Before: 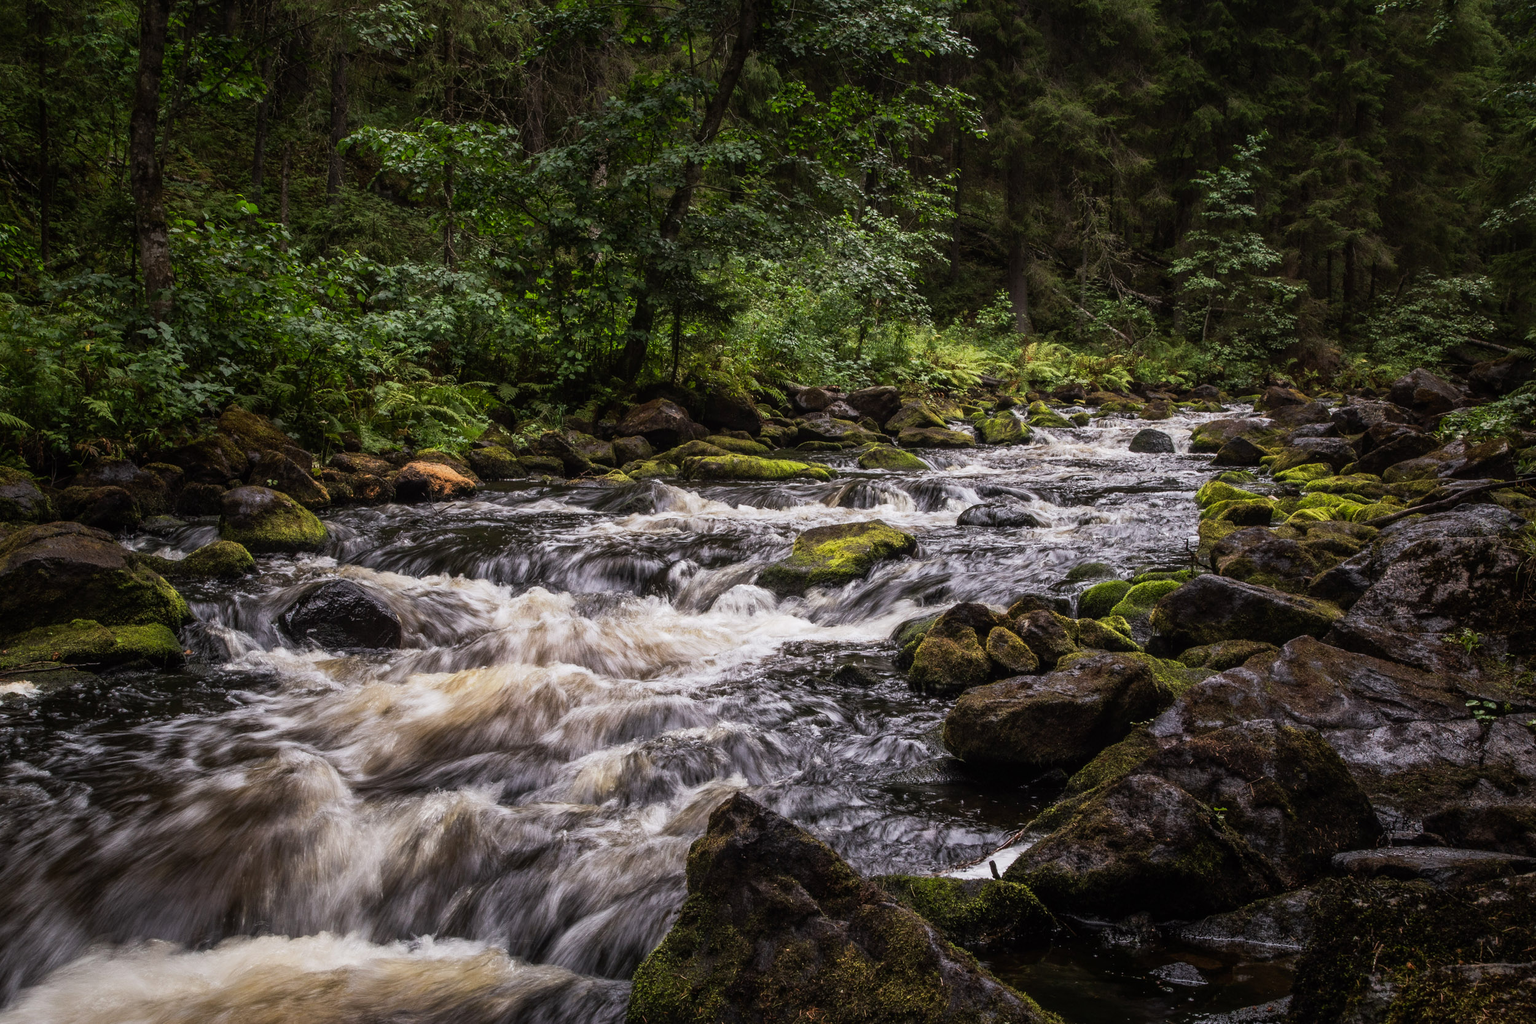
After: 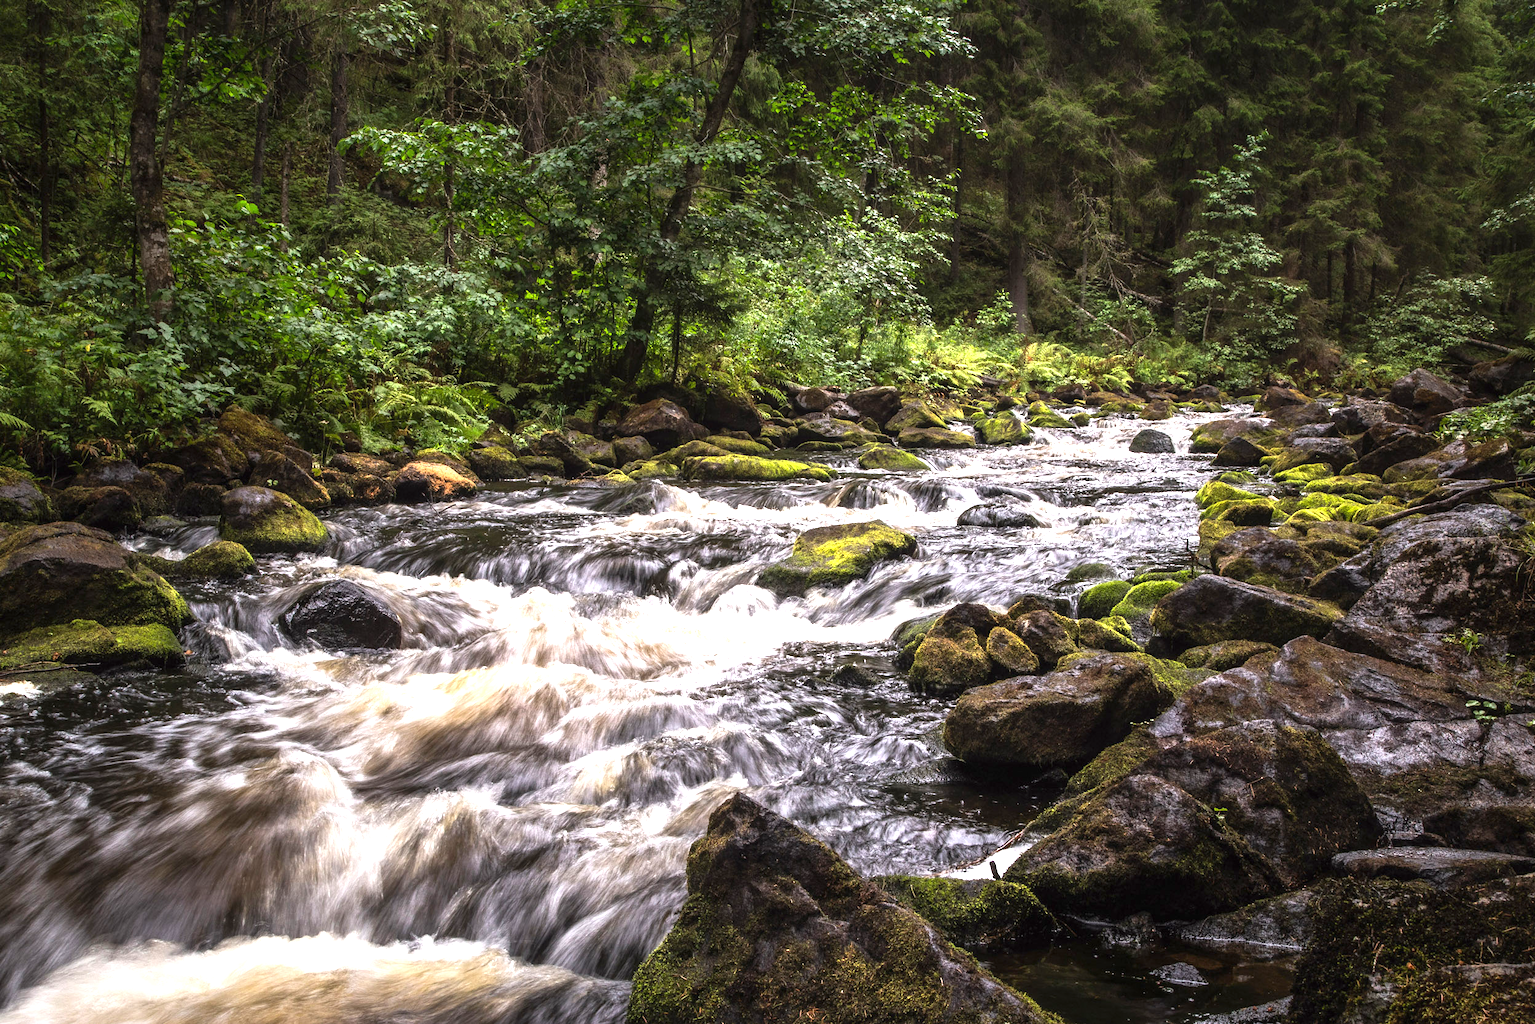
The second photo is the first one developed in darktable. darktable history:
exposure: black level correction 0, exposure 1.292 EV, compensate exposure bias true, compensate highlight preservation false
